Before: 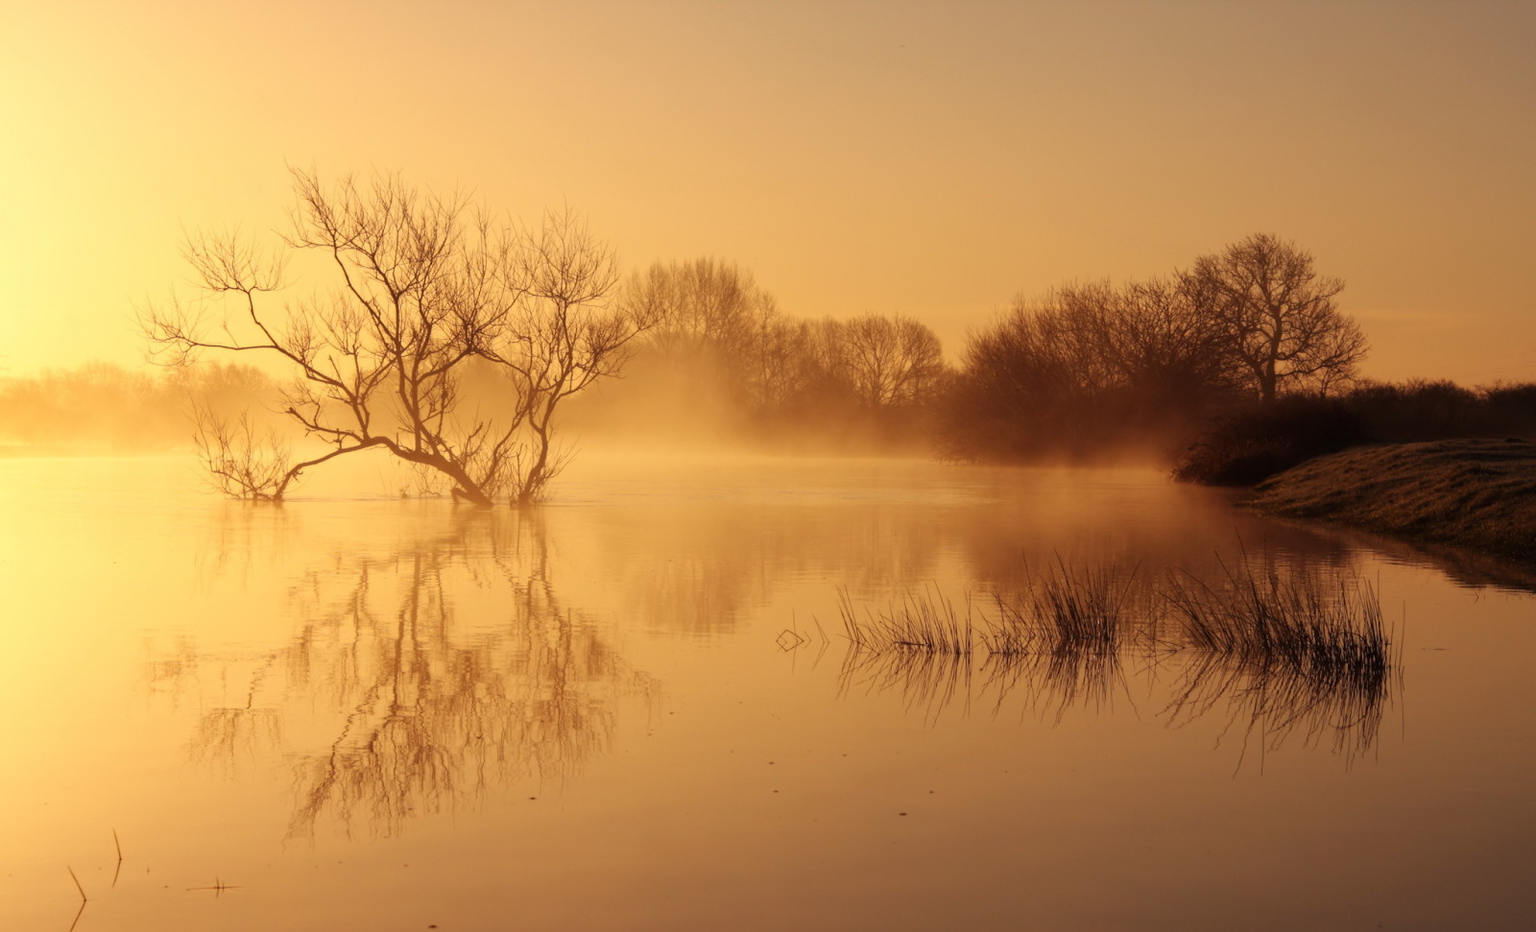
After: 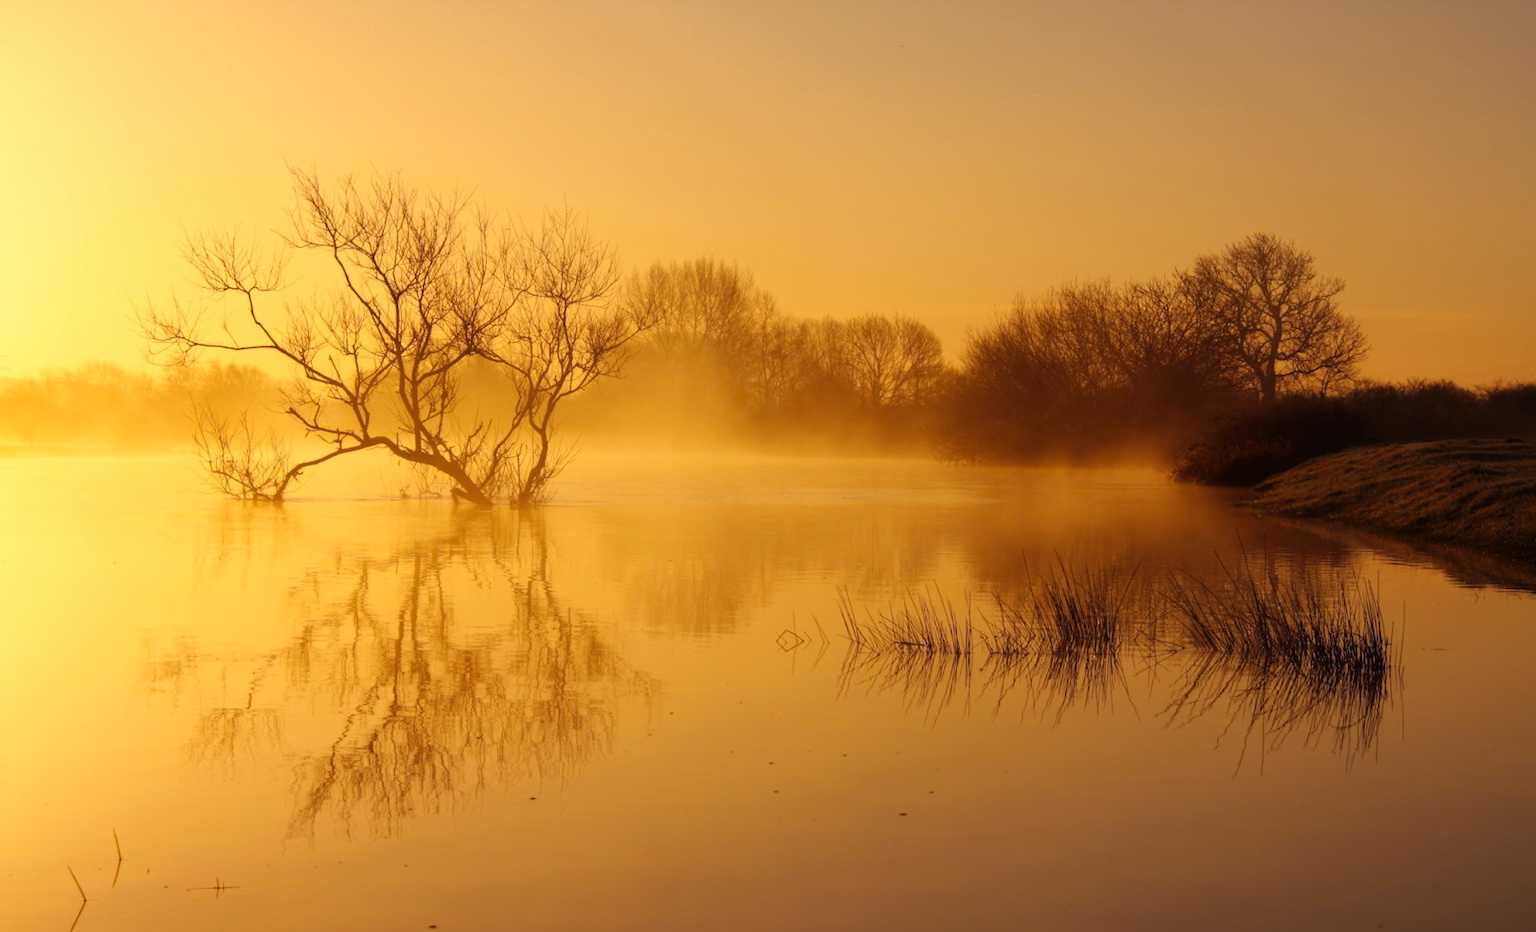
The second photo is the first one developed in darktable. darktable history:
color balance rgb: perceptual saturation grading › global saturation 17.779%
